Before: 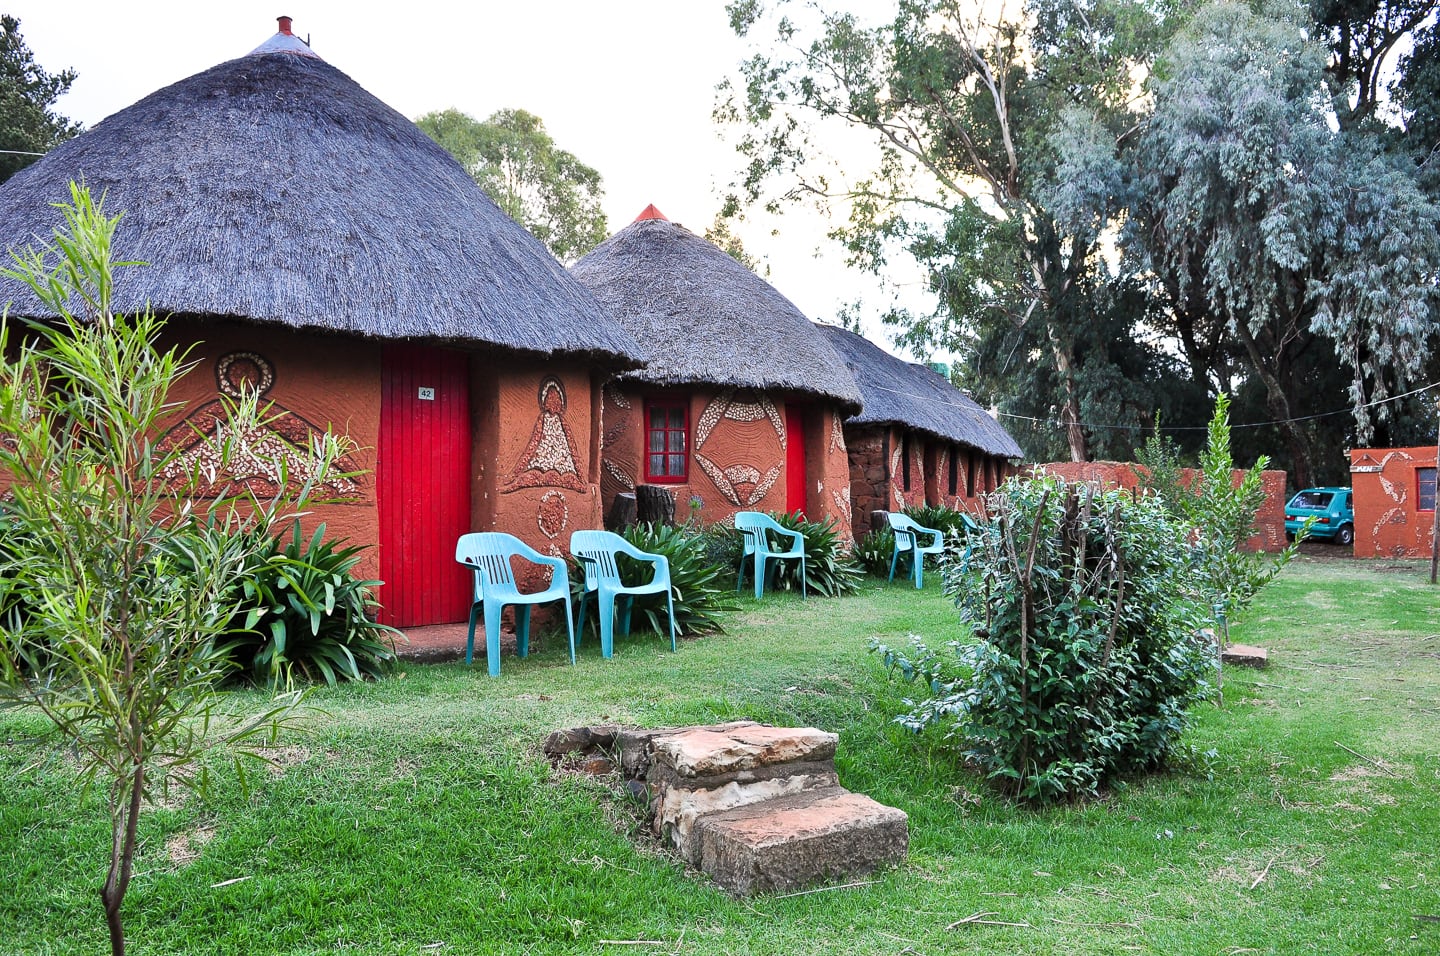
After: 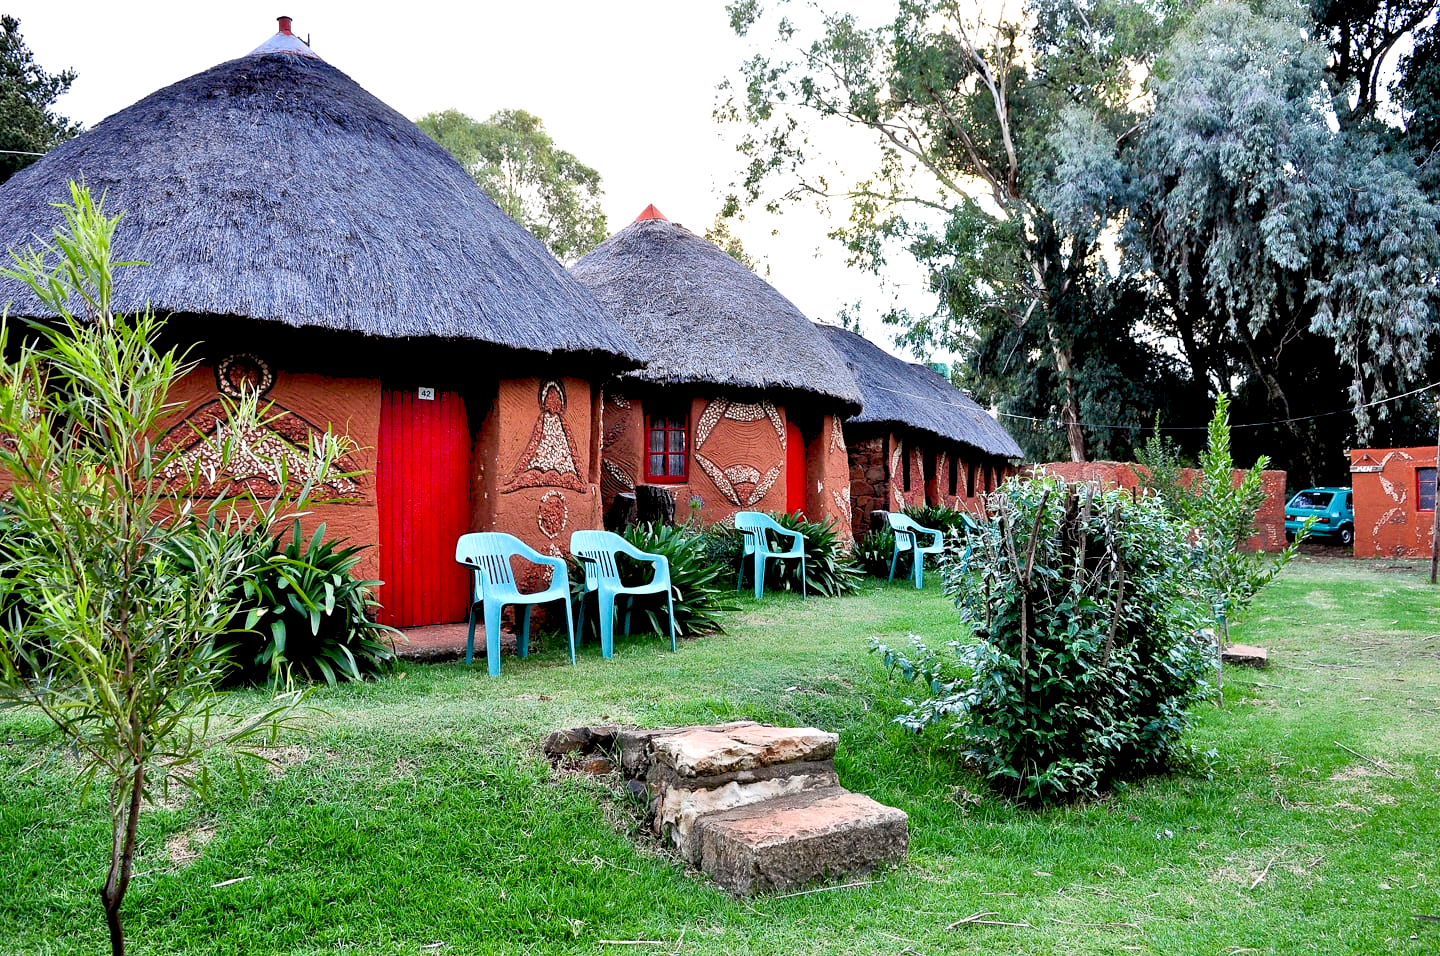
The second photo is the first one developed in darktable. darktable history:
exposure: black level correction 0.024, exposure 0.183 EV, compensate exposure bias true, compensate highlight preservation false
